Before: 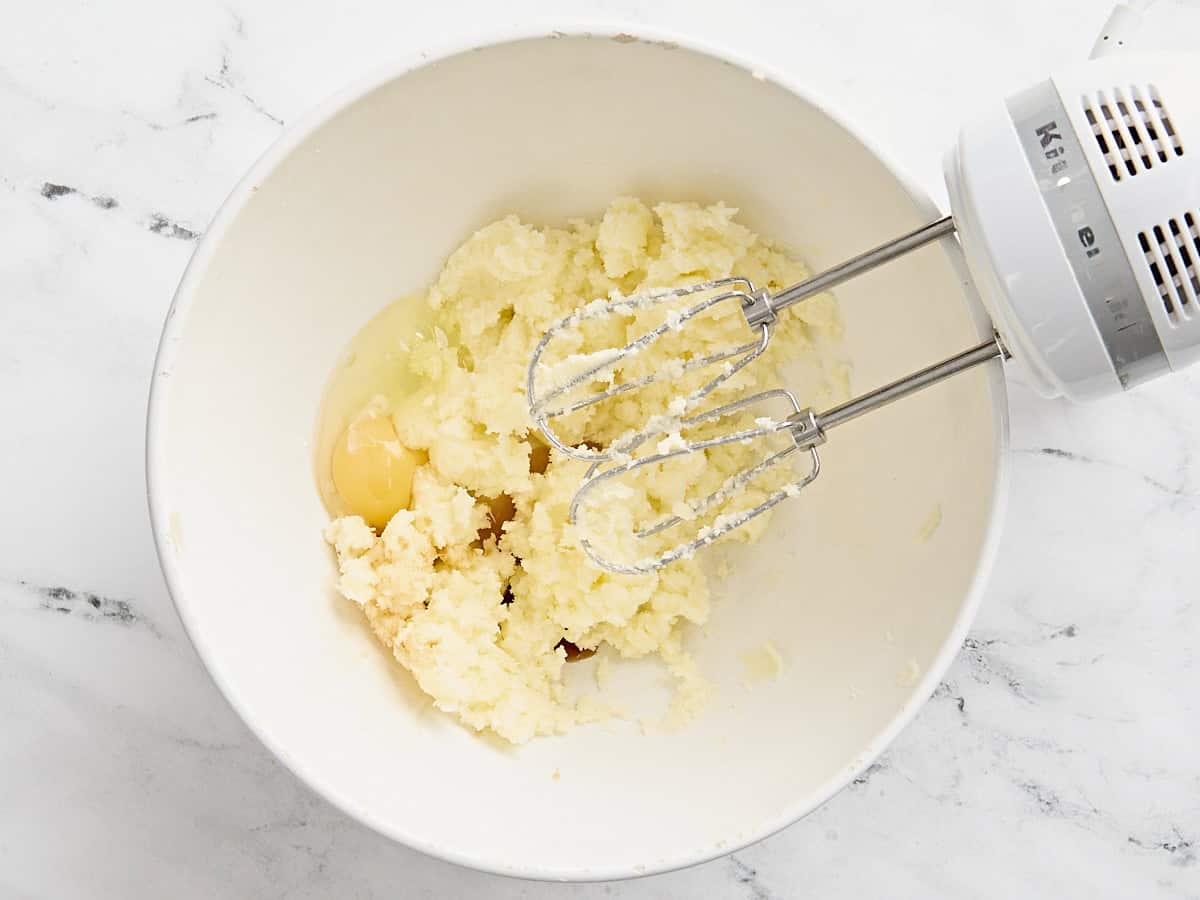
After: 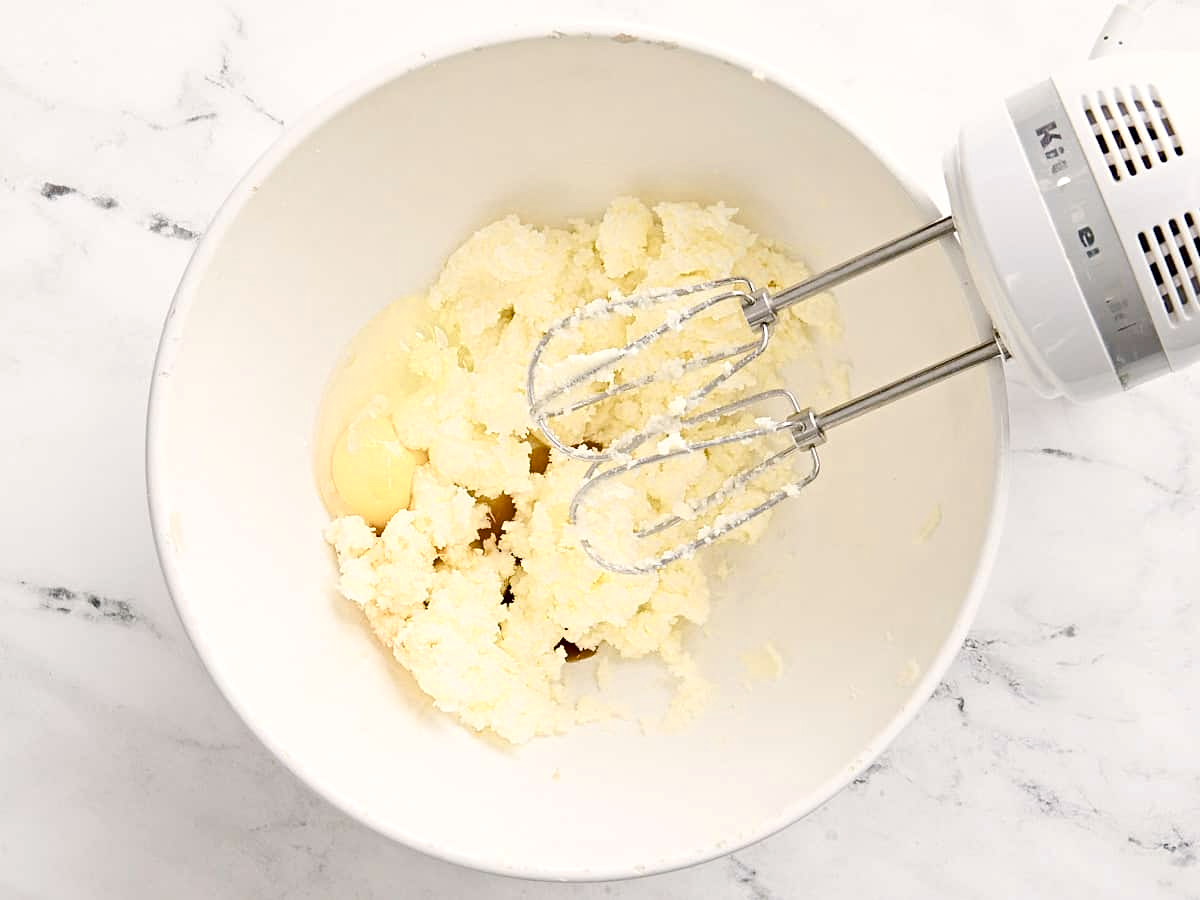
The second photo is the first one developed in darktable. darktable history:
color balance rgb: highlights gain › chroma 1.125%, highlights gain › hue 60.23°, perceptual saturation grading › global saturation 20%, perceptual saturation grading › highlights -49.138%, perceptual saturation grading › shadows 25.59%, perceptual brilliance grading › highlights 6.143%, perceptual brilliance grading › mid-tones 17.468%, perceptual brilliance grading › shadows -5.186%, global vibrance 10.209%, saturation formula JzAzBz (2021)
